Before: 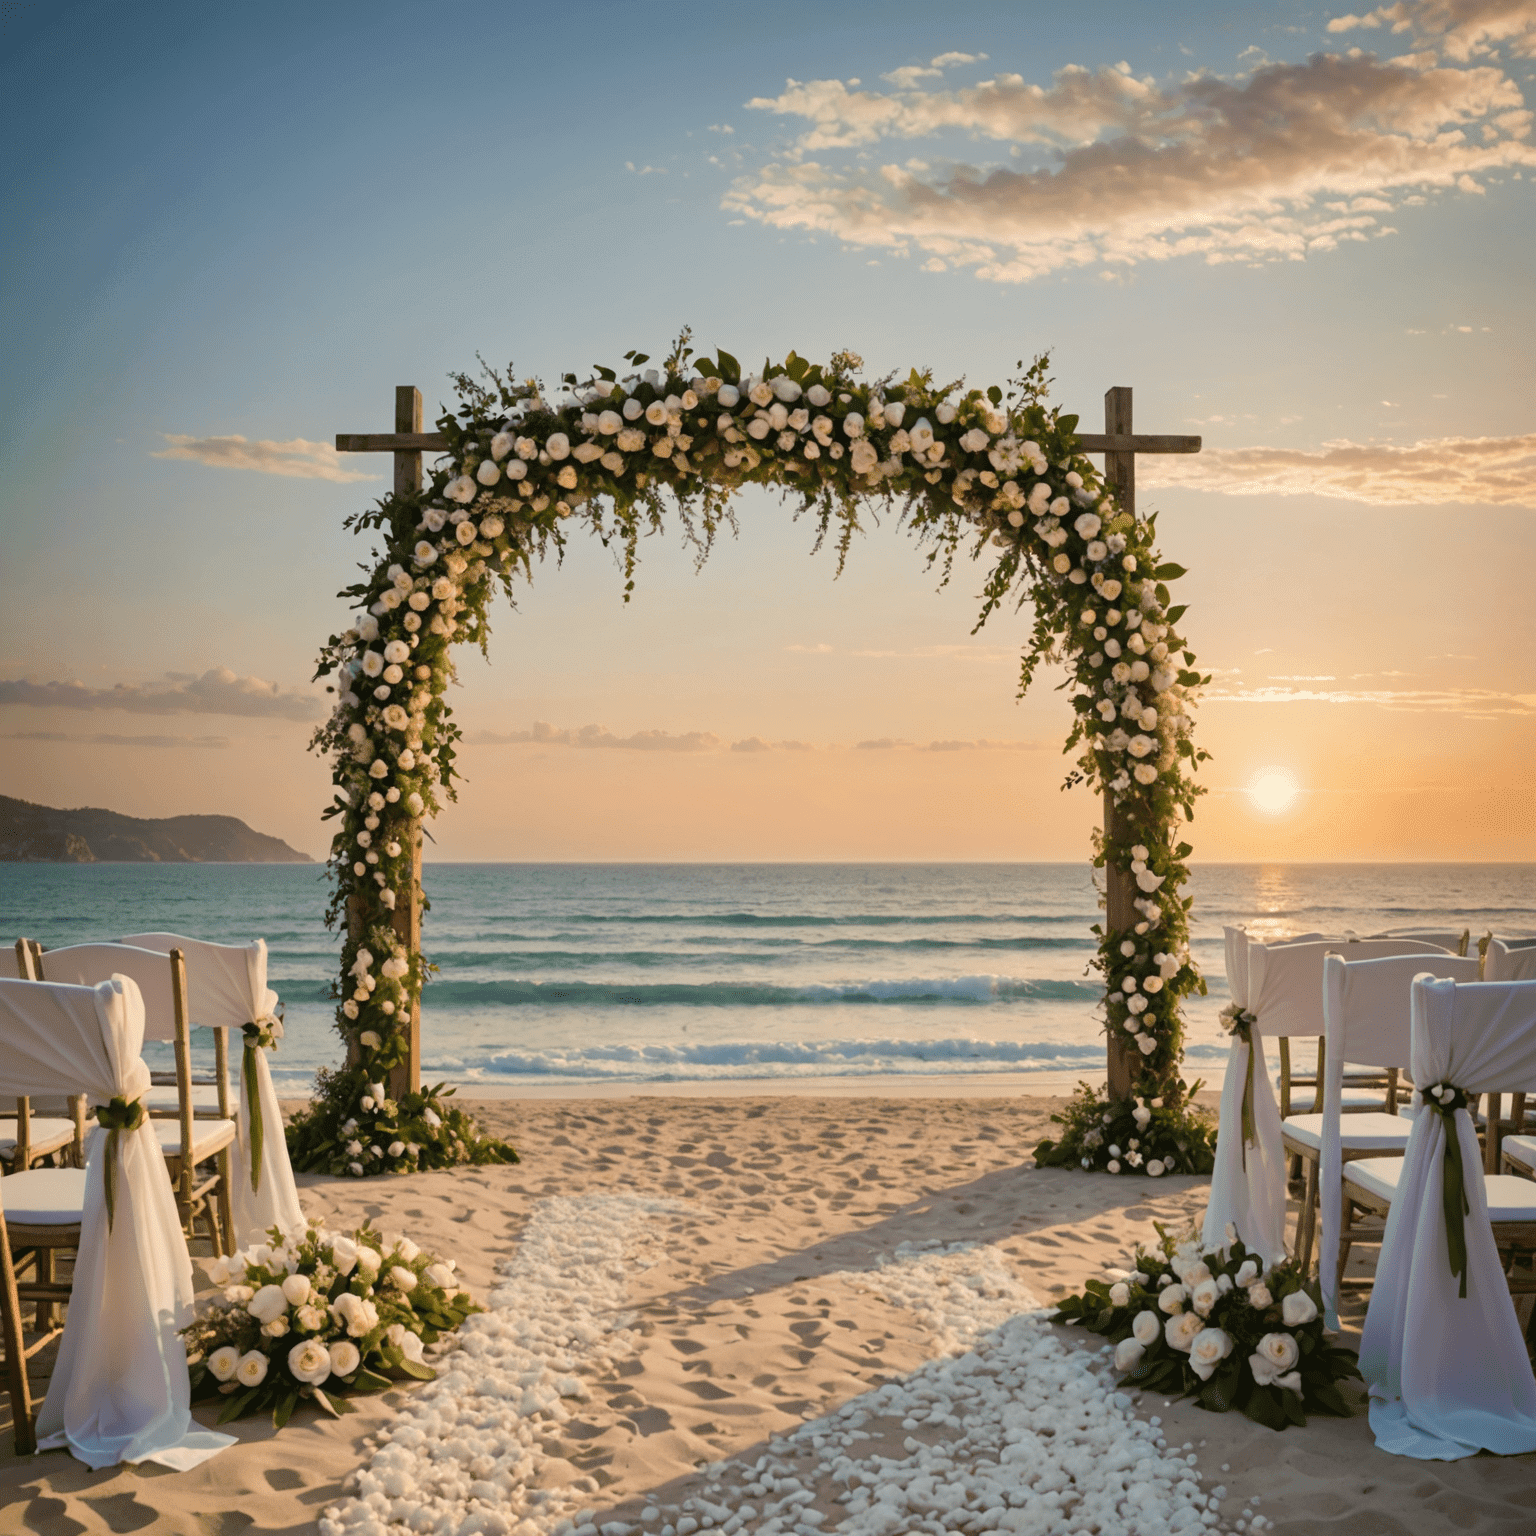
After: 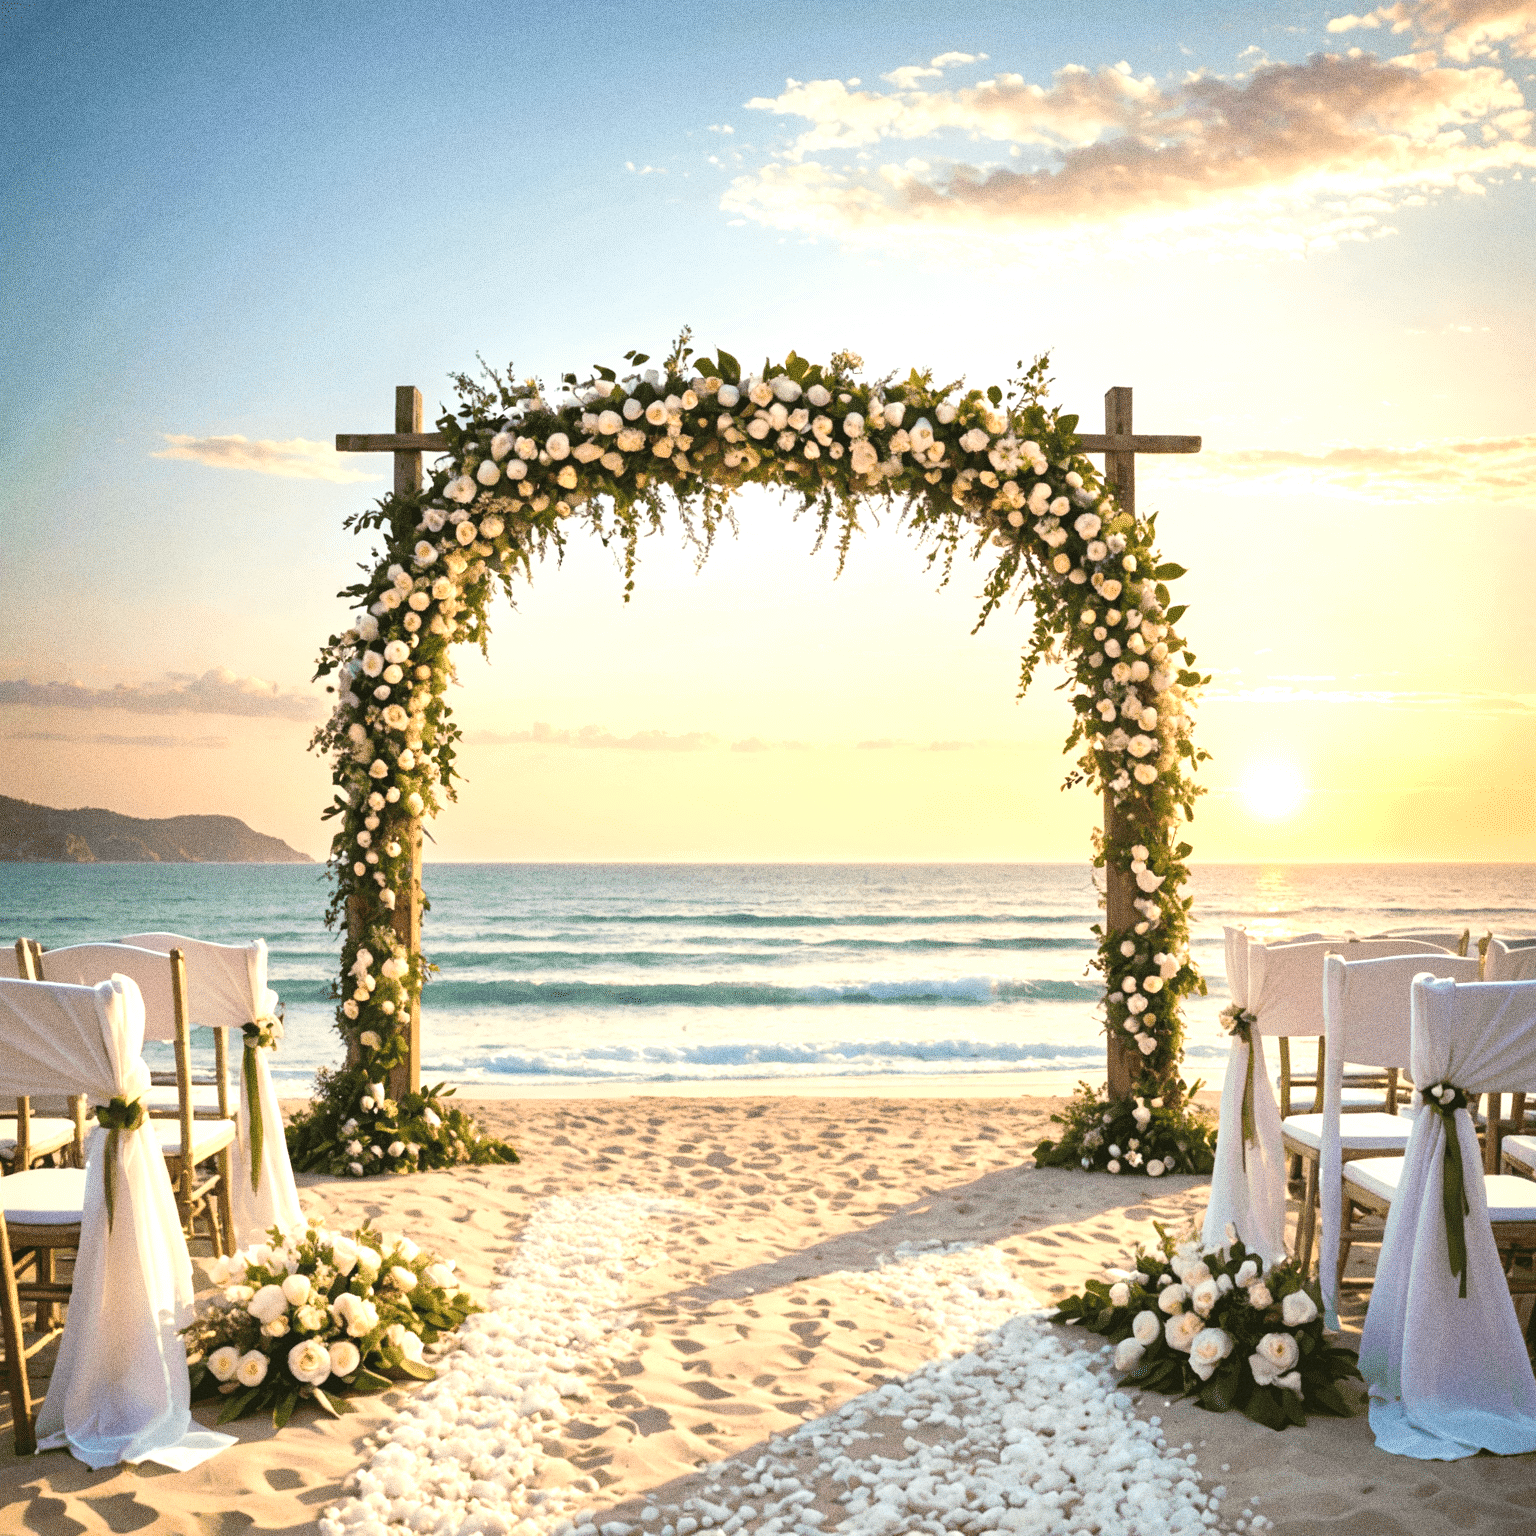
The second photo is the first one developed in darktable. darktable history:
exposure: black level correction 0, exposure 1.1 EV, compensate exposure bias true, compensate highlight preservation false
grain: coarseness 0.09 ISO, strength 40%
